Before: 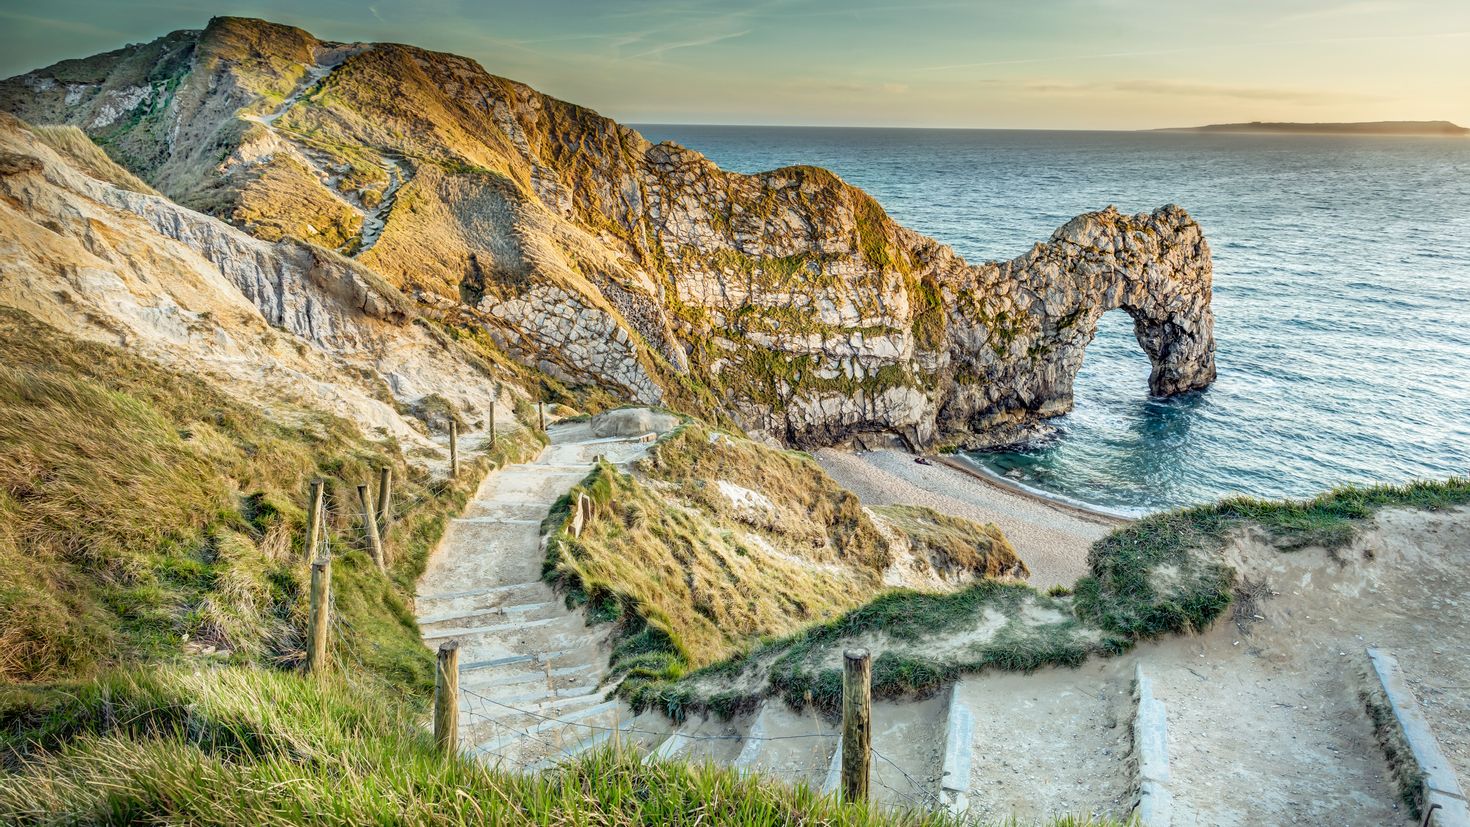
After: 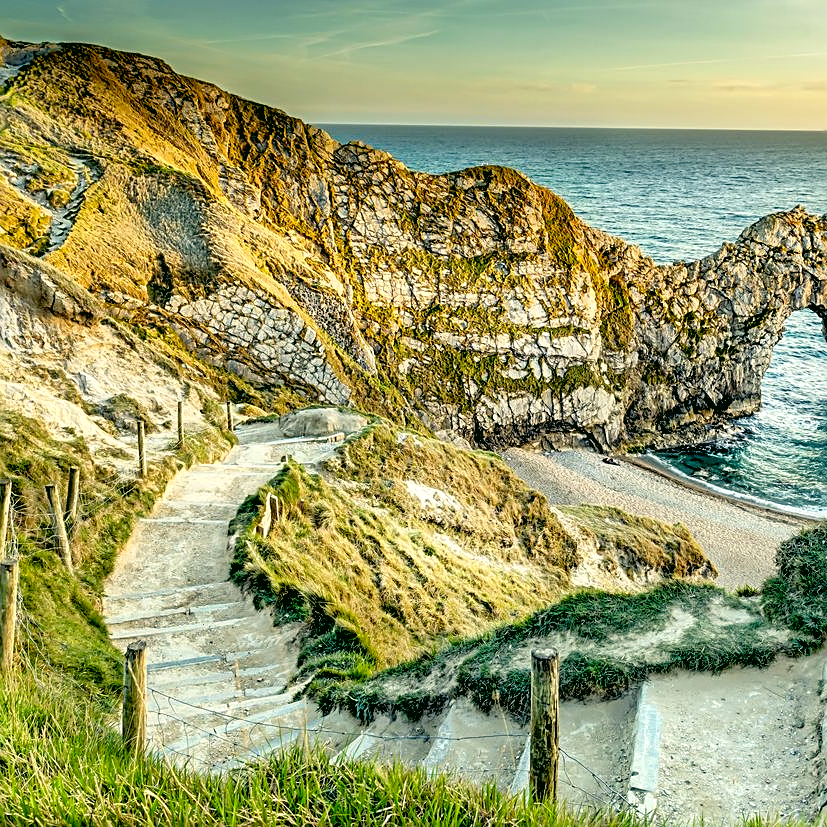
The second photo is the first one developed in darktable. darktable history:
color correction: highlights a* -0.504, highlights b* 9.21, shadows a* -9.18, shadows b* 1.1
exposure: black level correction 0.029, exposure -0.082 EV, compensate exposure bias true, compensate highlight preservation false
sharpen: amount 0.535
crop: left 21.288%, right 22.424%
tone equalizer: -8 EV -0.418 EV, -7 EV -0.386 EV, -6 EV -0.358 EV, -5 EV -0.187 EV, -3 EV 0.195 EV, -2 EV 0.31 EV, -1 EV 0.386 EV, +0 EV 0.435 EV
local contrast: mode bilateral grid, contrast 100, coarseness 100, detail 89%, midtone range 0.2
levels: black 8.58%
